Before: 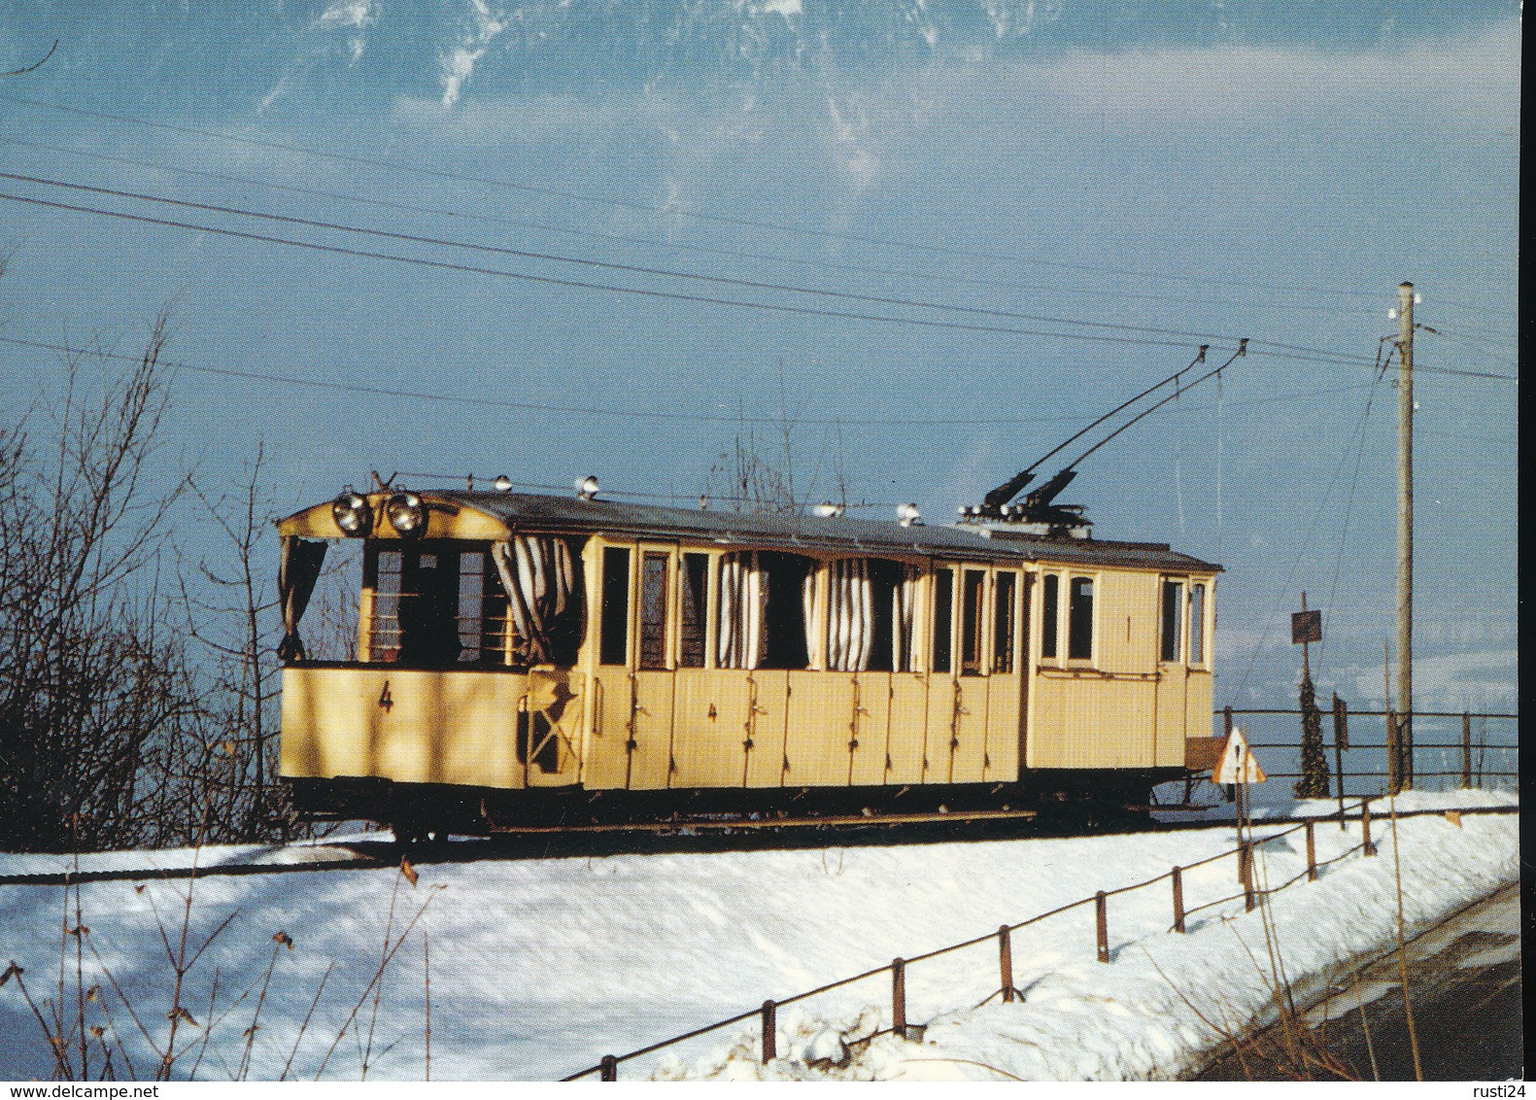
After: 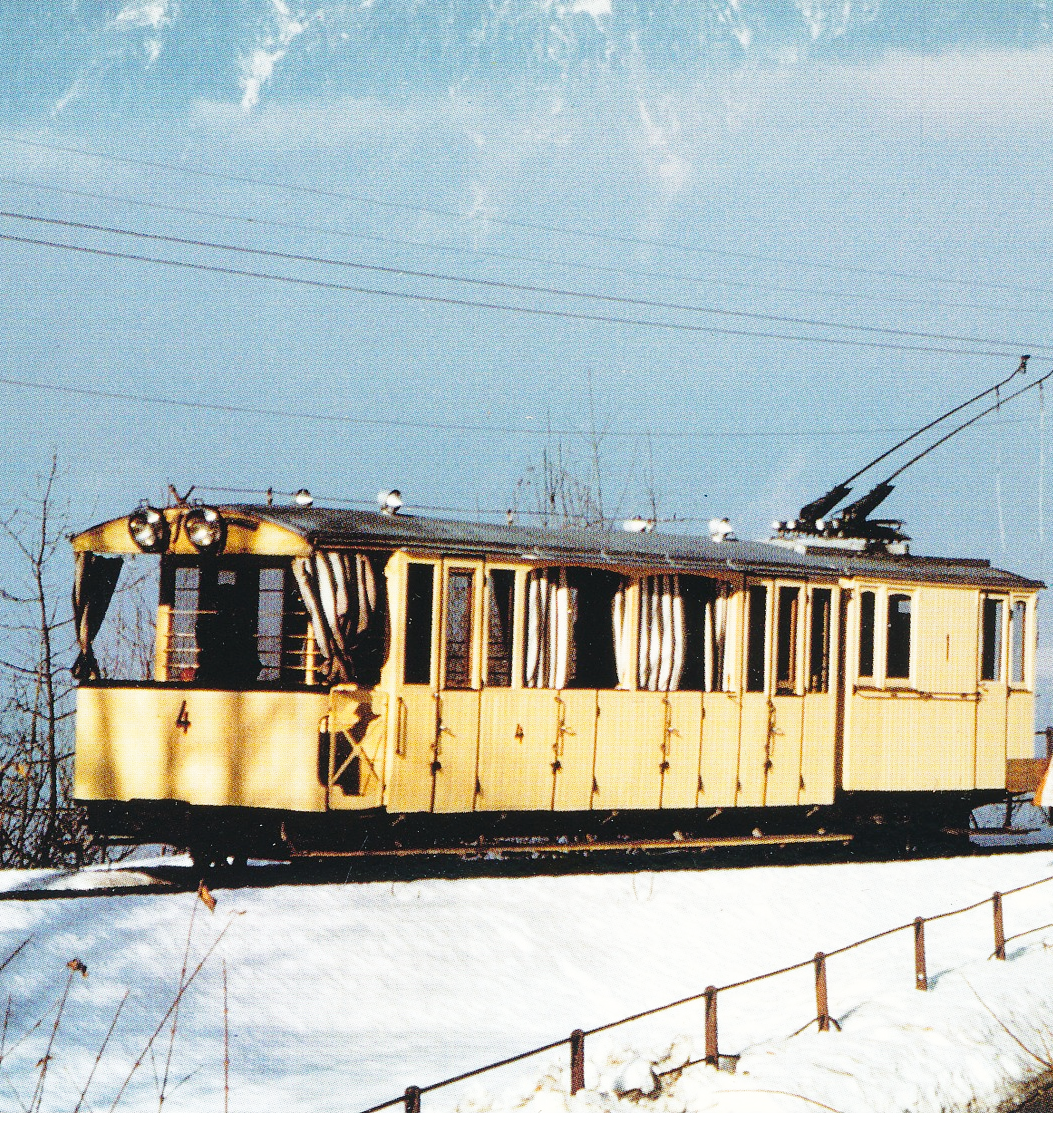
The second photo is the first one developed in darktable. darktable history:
crop and rotate: left 13.537%, right 19.796%
base curve: curves: ch0 [(0, 0) (0.028, 0.03) (0.121, 0.232) (0.46, 0.748) (0.859, 0.968) (1, 1)], preserve colors none
